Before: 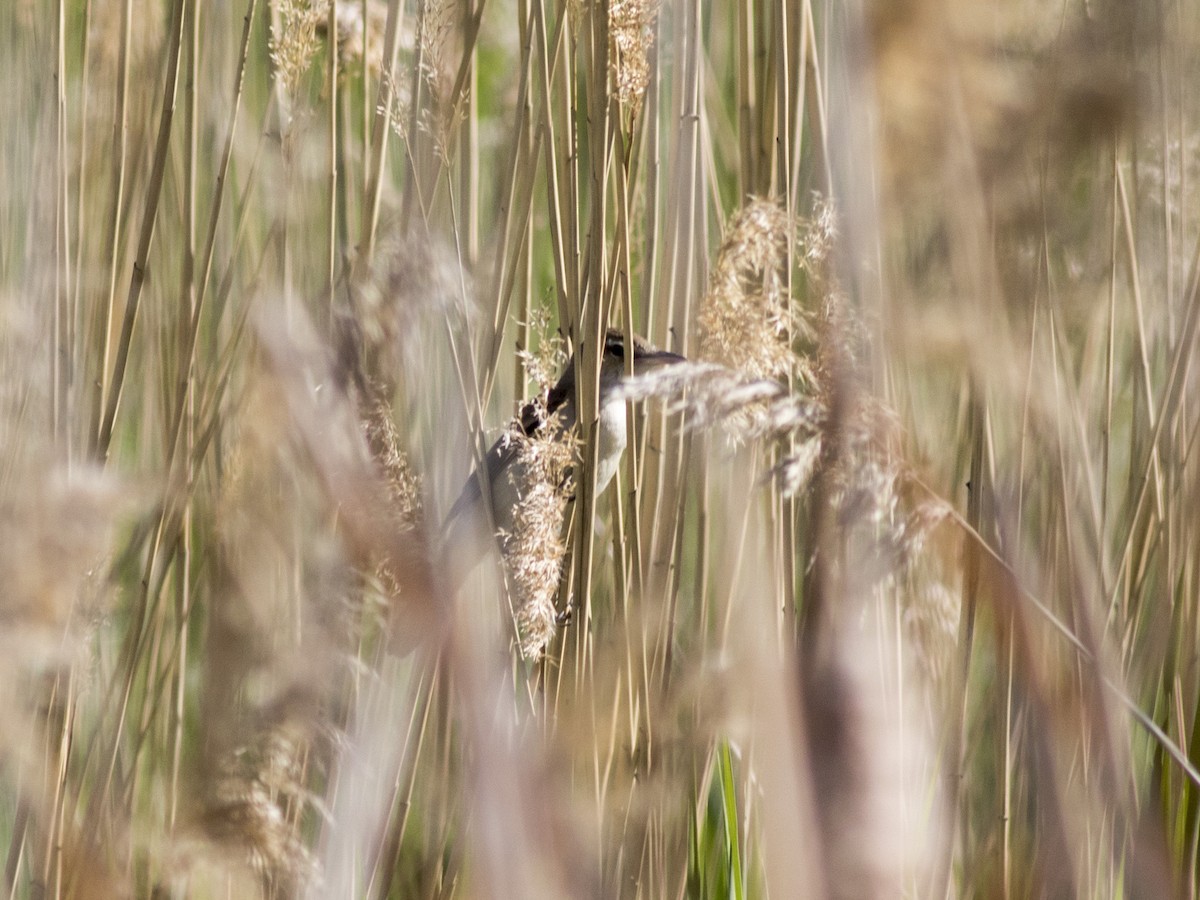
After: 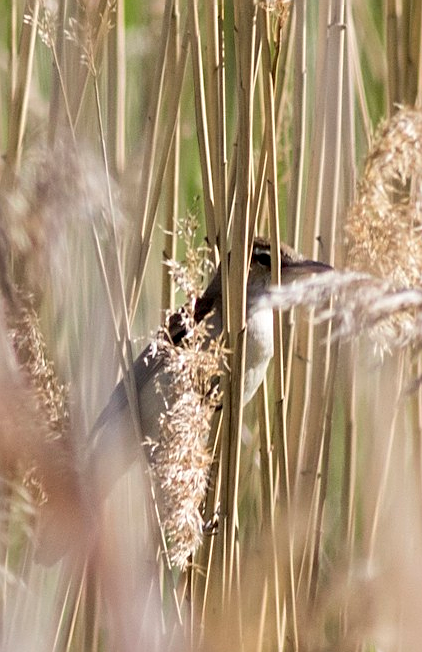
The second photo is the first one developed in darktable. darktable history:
sharpen: on, module defaults
crop and rotate: left 29.476%, top 10.214%, right 35.32%, bottom 17.333%
